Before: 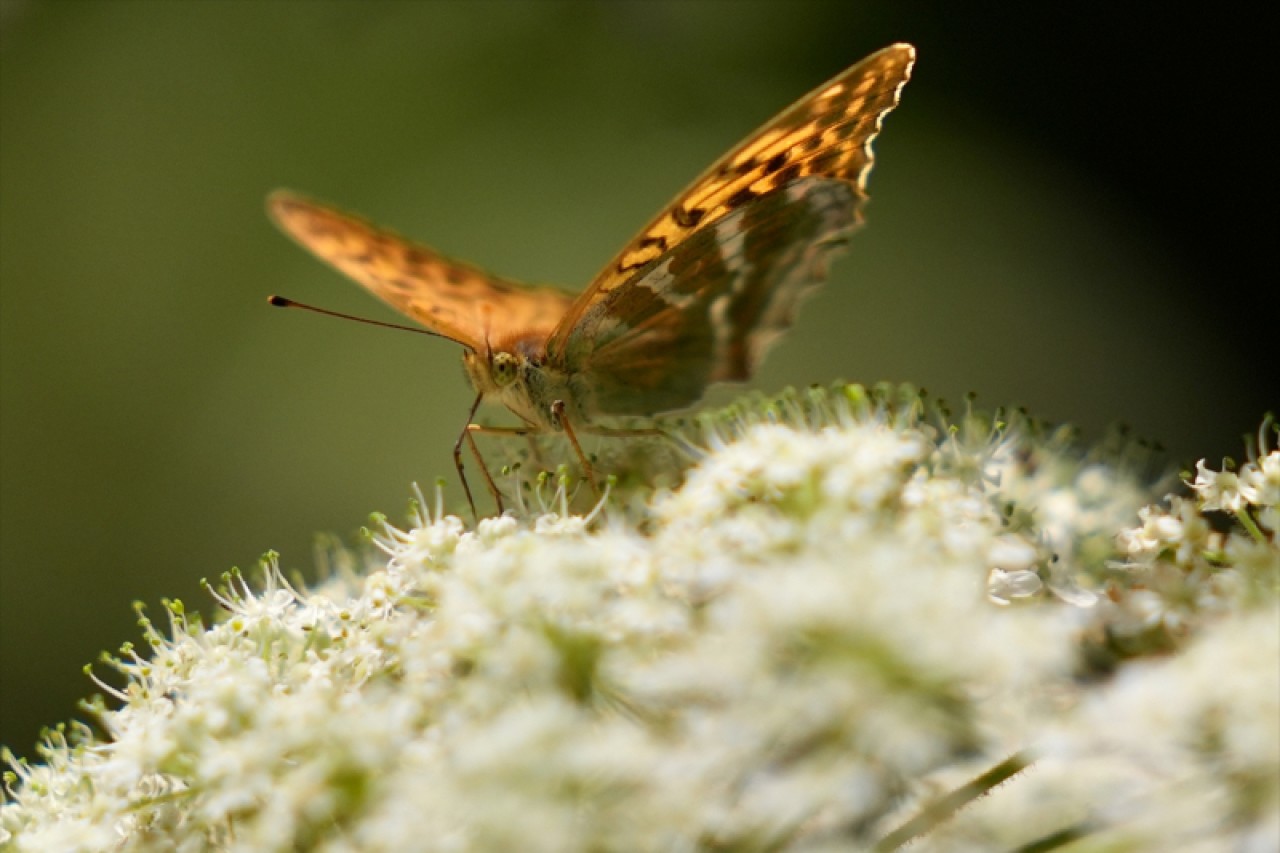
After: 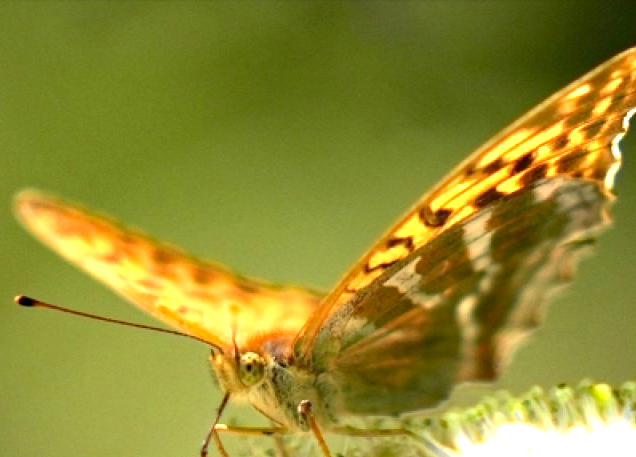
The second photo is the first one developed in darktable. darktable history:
haze removal: strength 0.281, distance 0.25, compatibility mode true, adaptive false
exposure: black level correction 0, exposure 1.517 EV, compensate highlight preservation false
crop: left 19.8%, right 30.453%, bottom 46.357%
